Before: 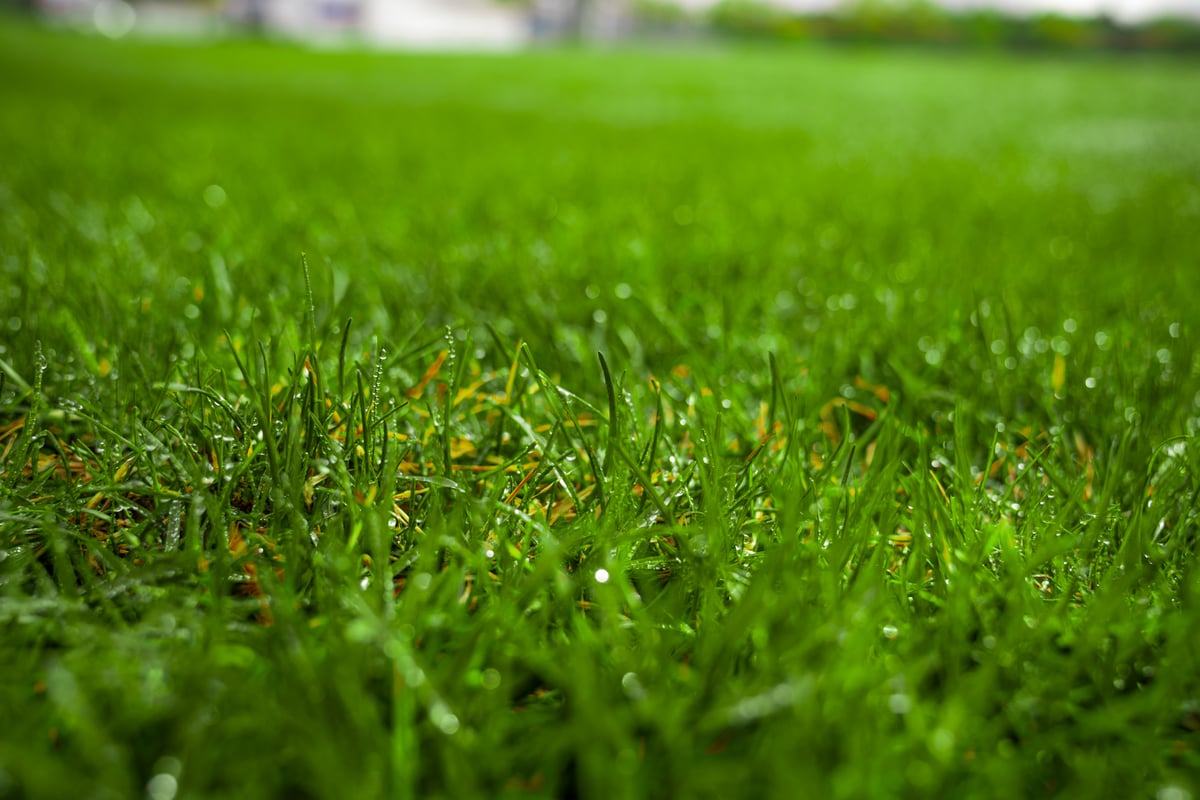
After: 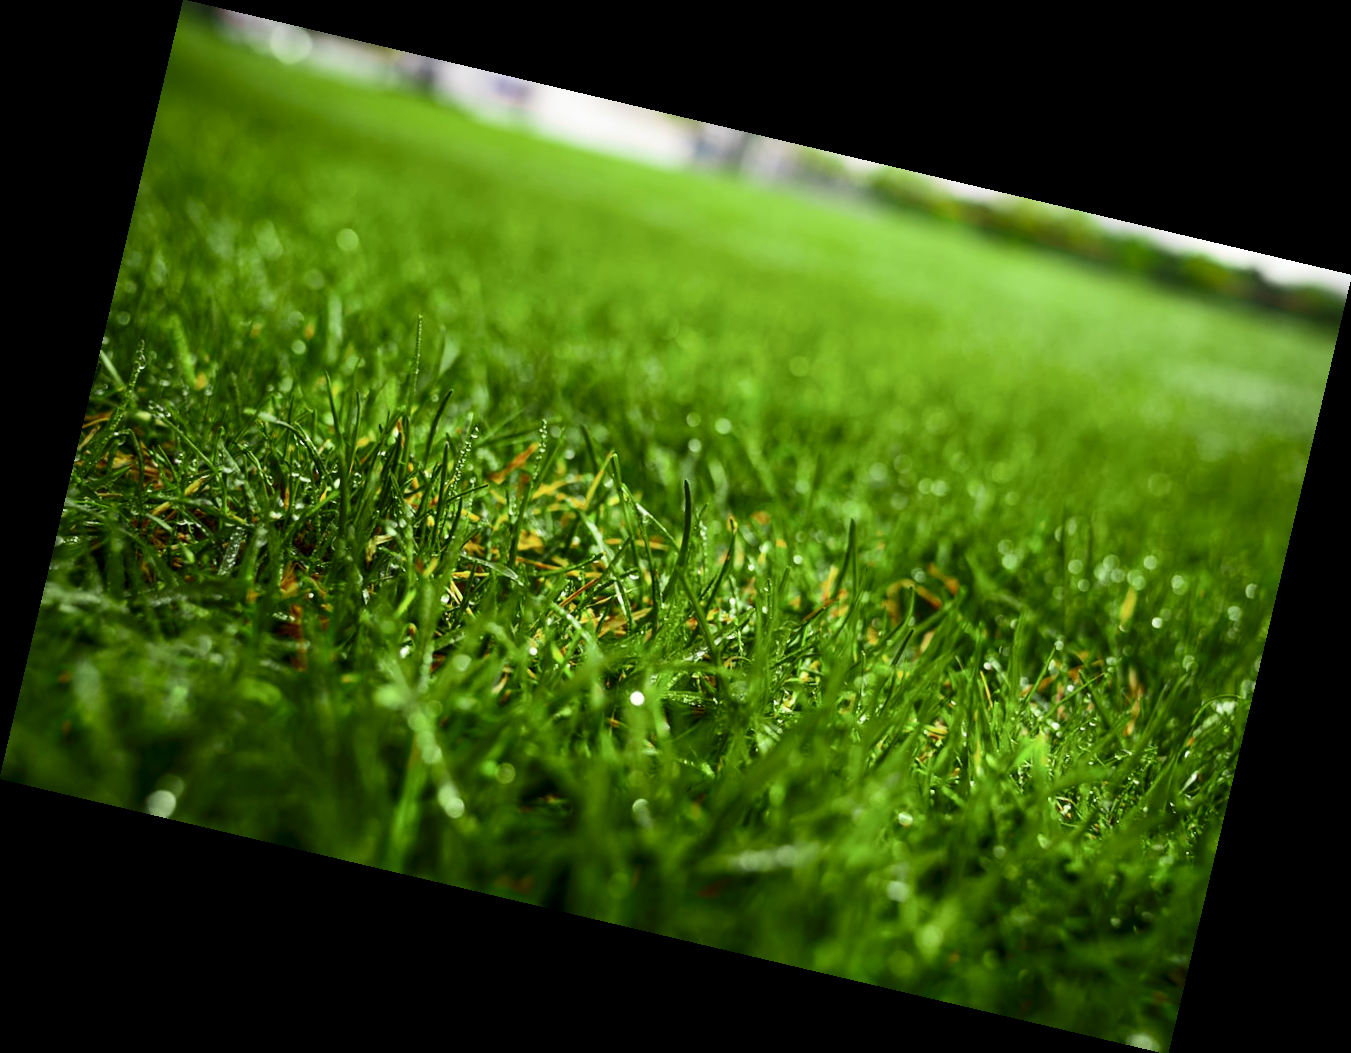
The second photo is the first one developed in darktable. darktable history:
contrast brightness saturation: contrast 0.28
rotate and perspective: rotation 13.27°, automatic cropping off
